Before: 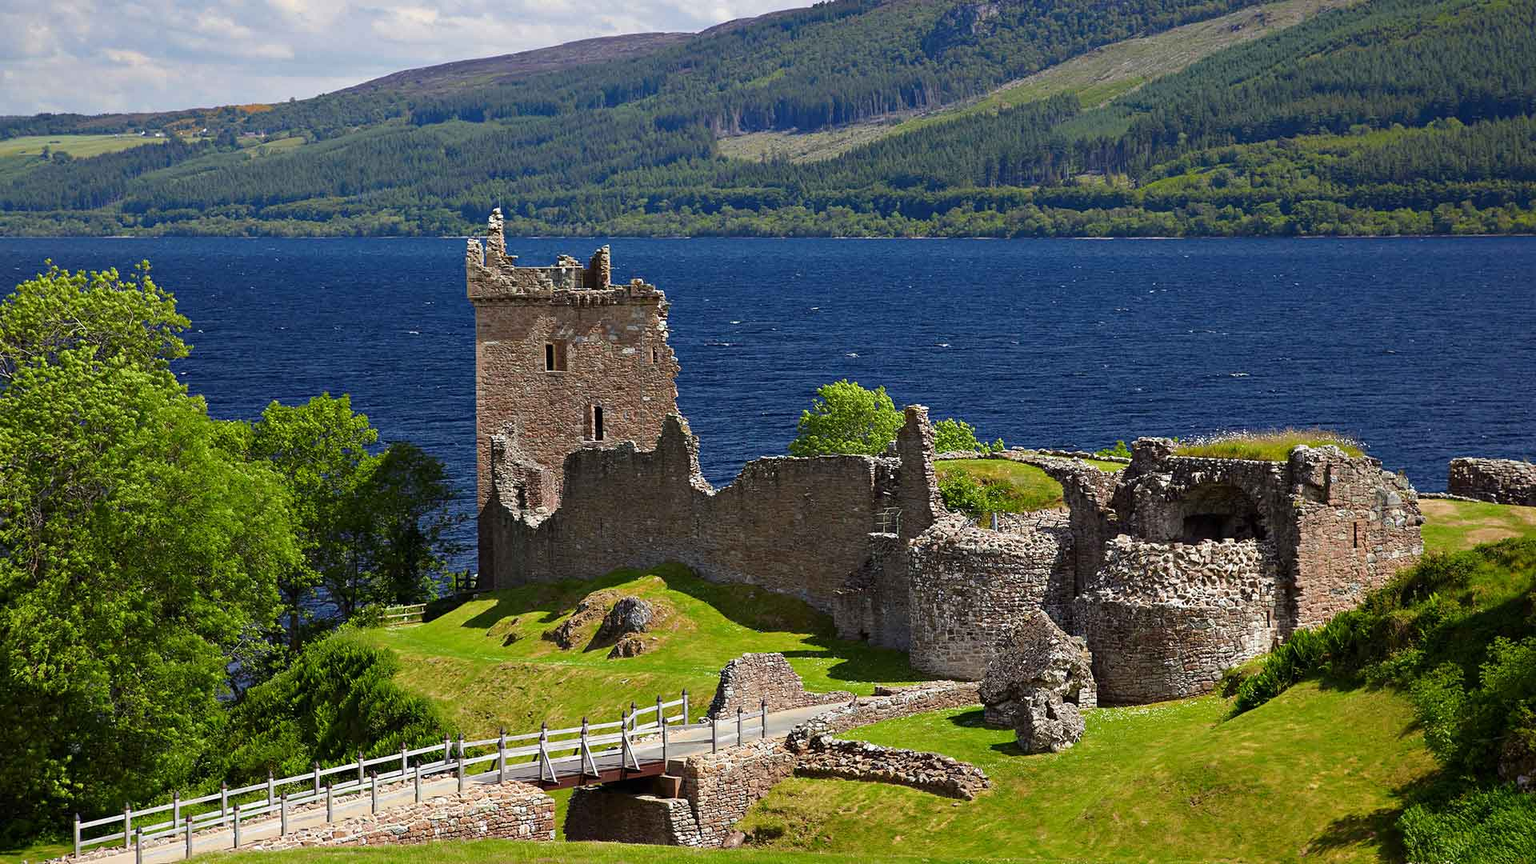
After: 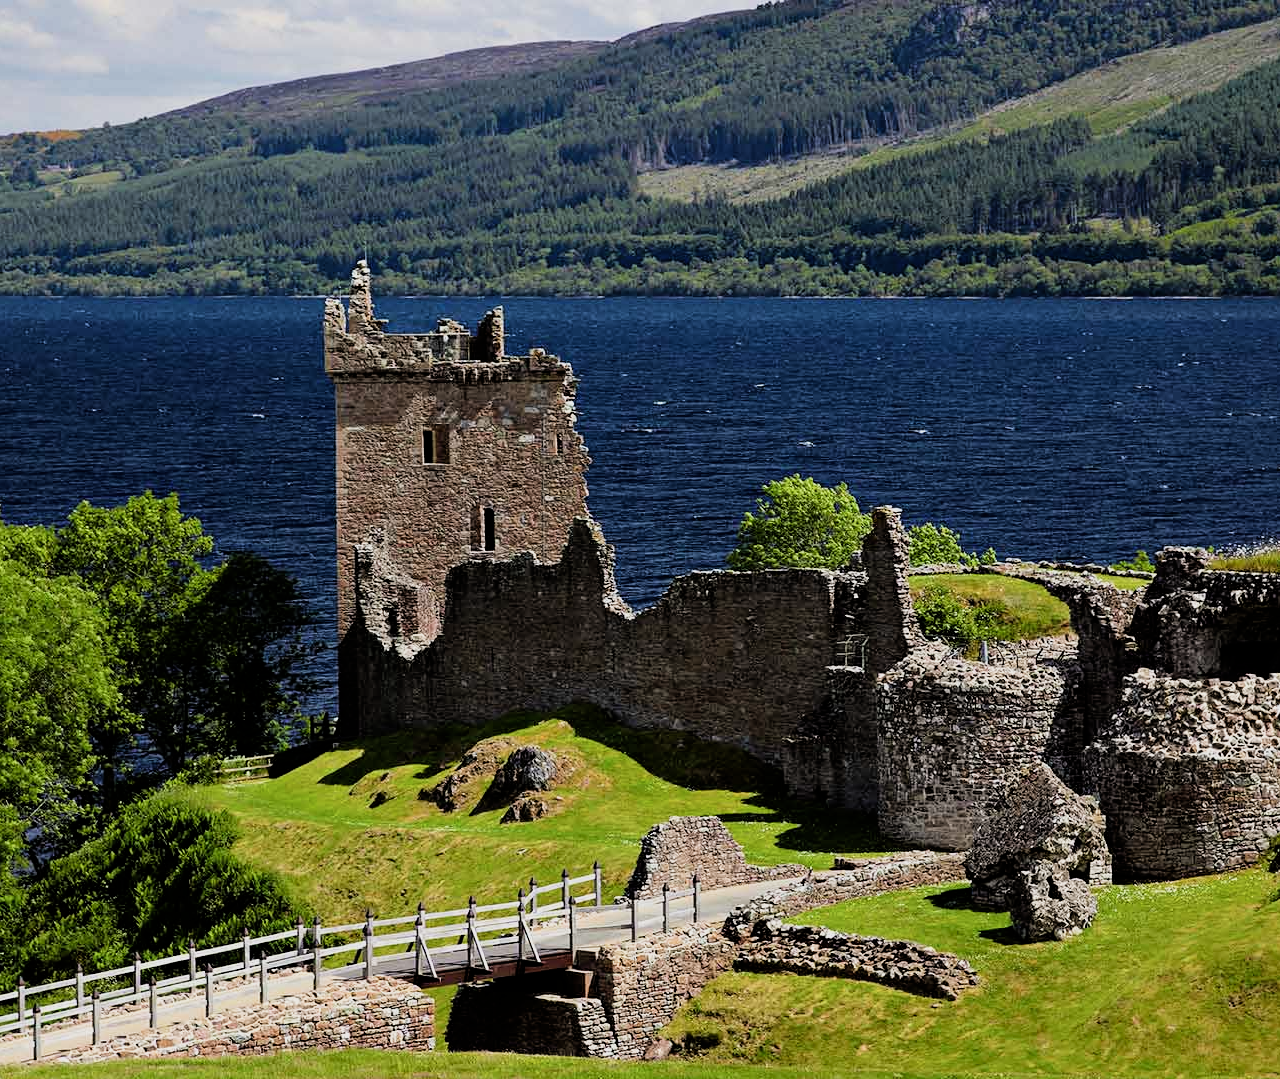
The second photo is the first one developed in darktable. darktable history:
crop and rotate: left 13.537%, right 19.796%
filmic rgb: black relative exposure -5 EV, white relative exposure 3.5 EV, hardness 3.19, contrast 1.3, highlights saturation mix -50%
